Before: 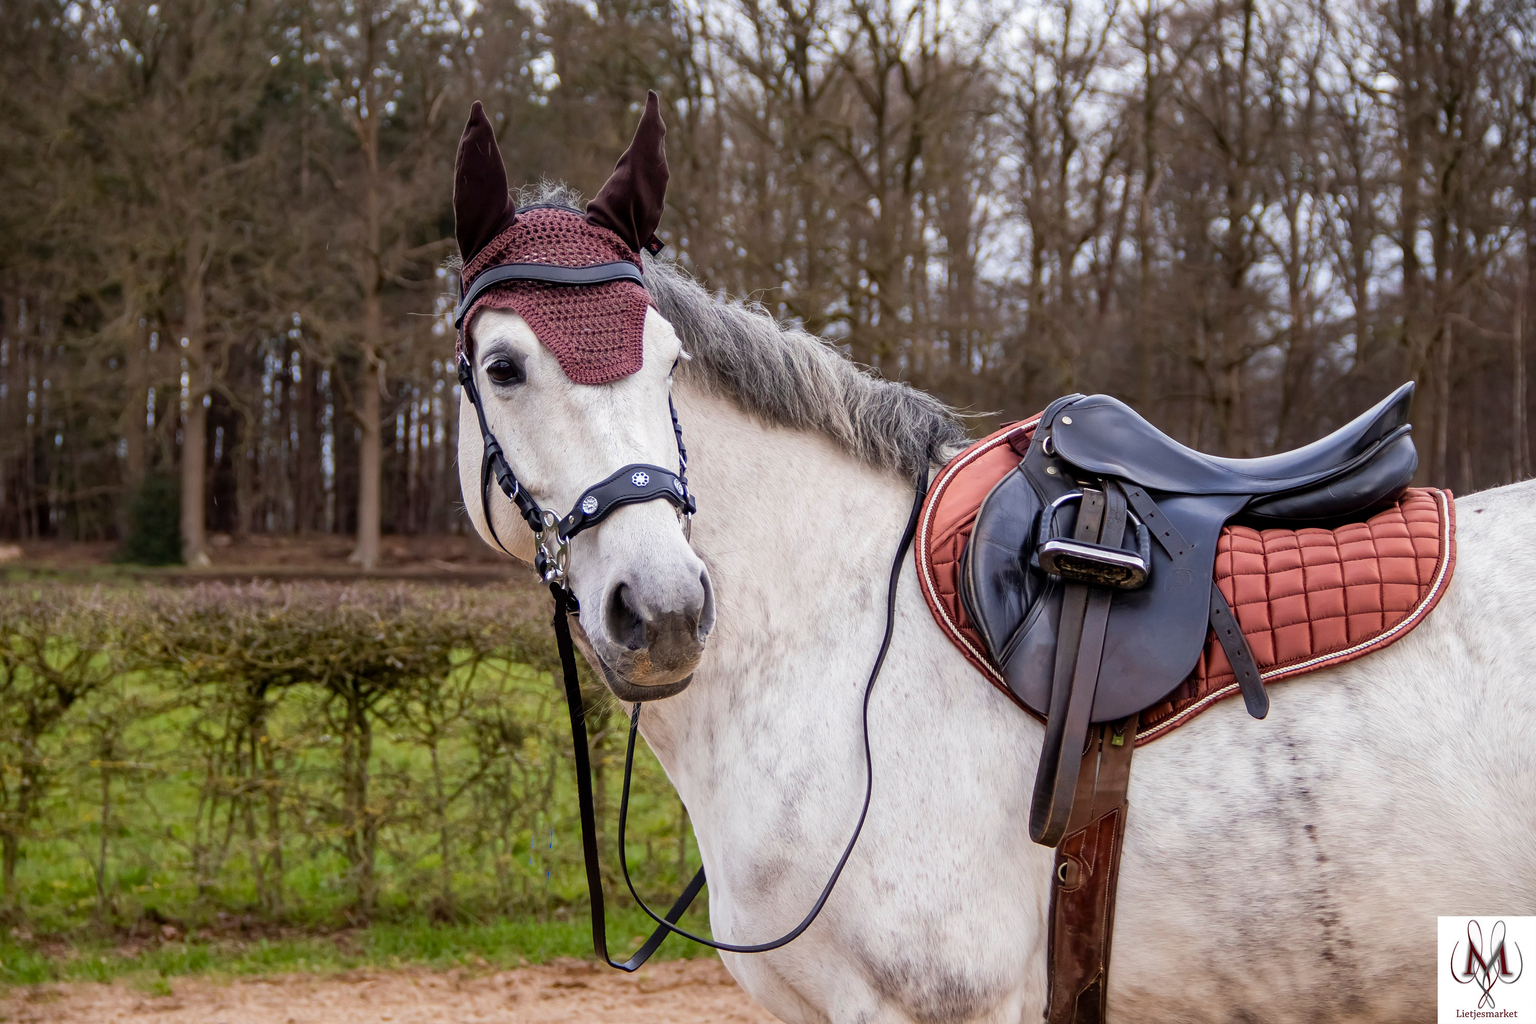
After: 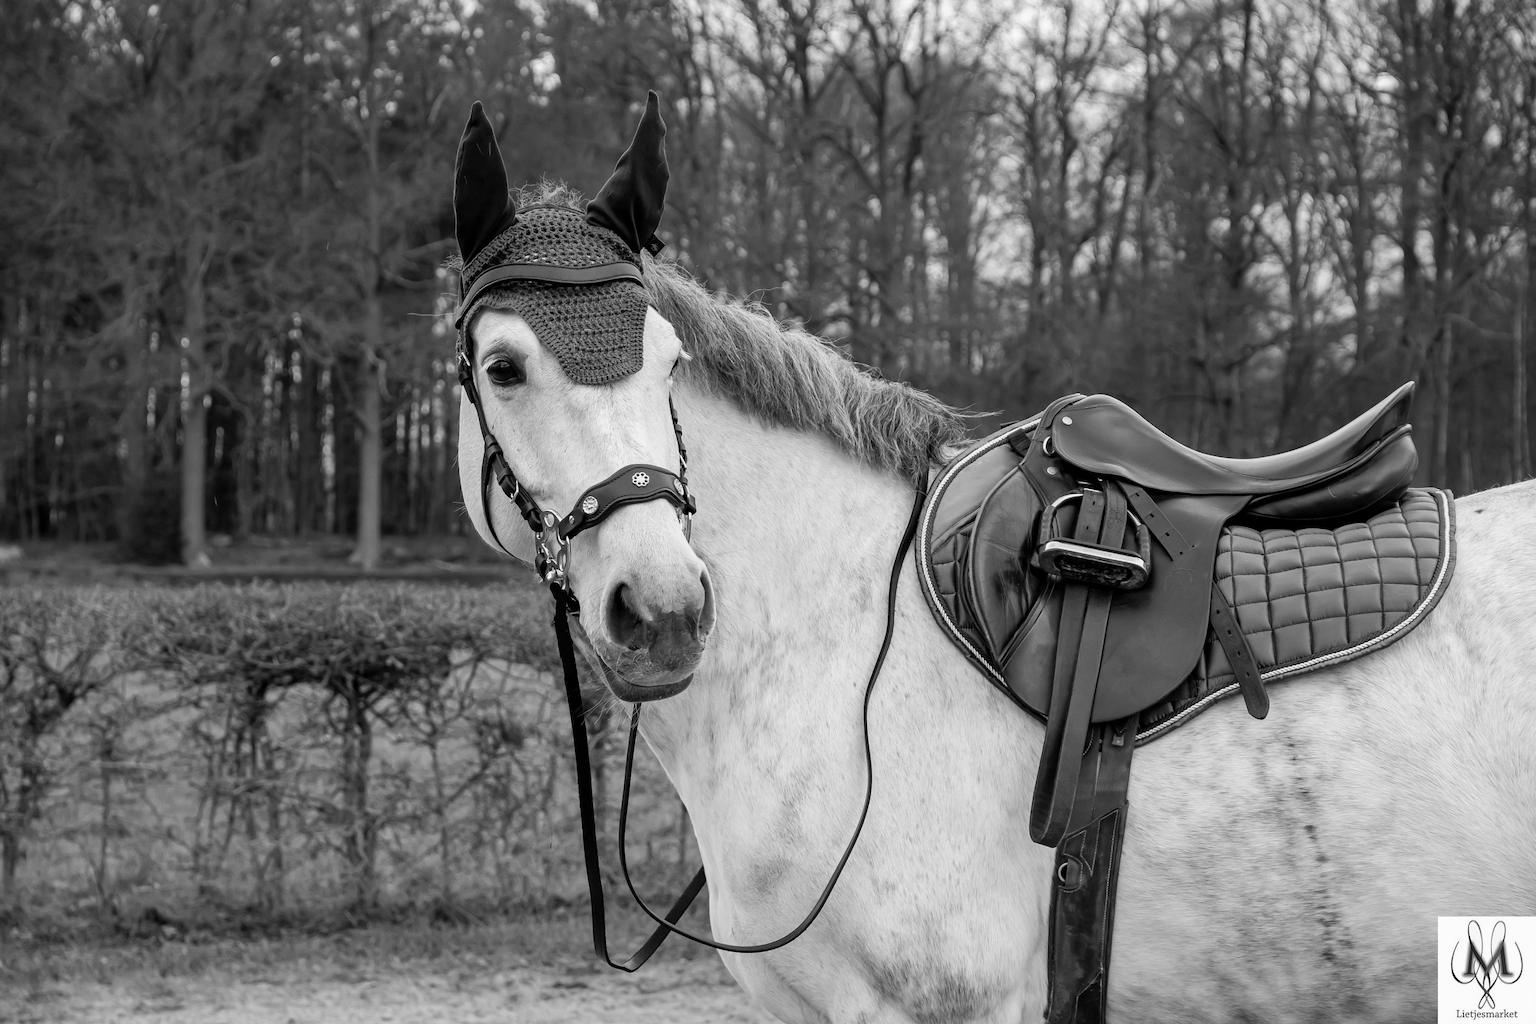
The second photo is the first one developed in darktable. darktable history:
monochrome: a -6.99, b 35.61, size 1.4
